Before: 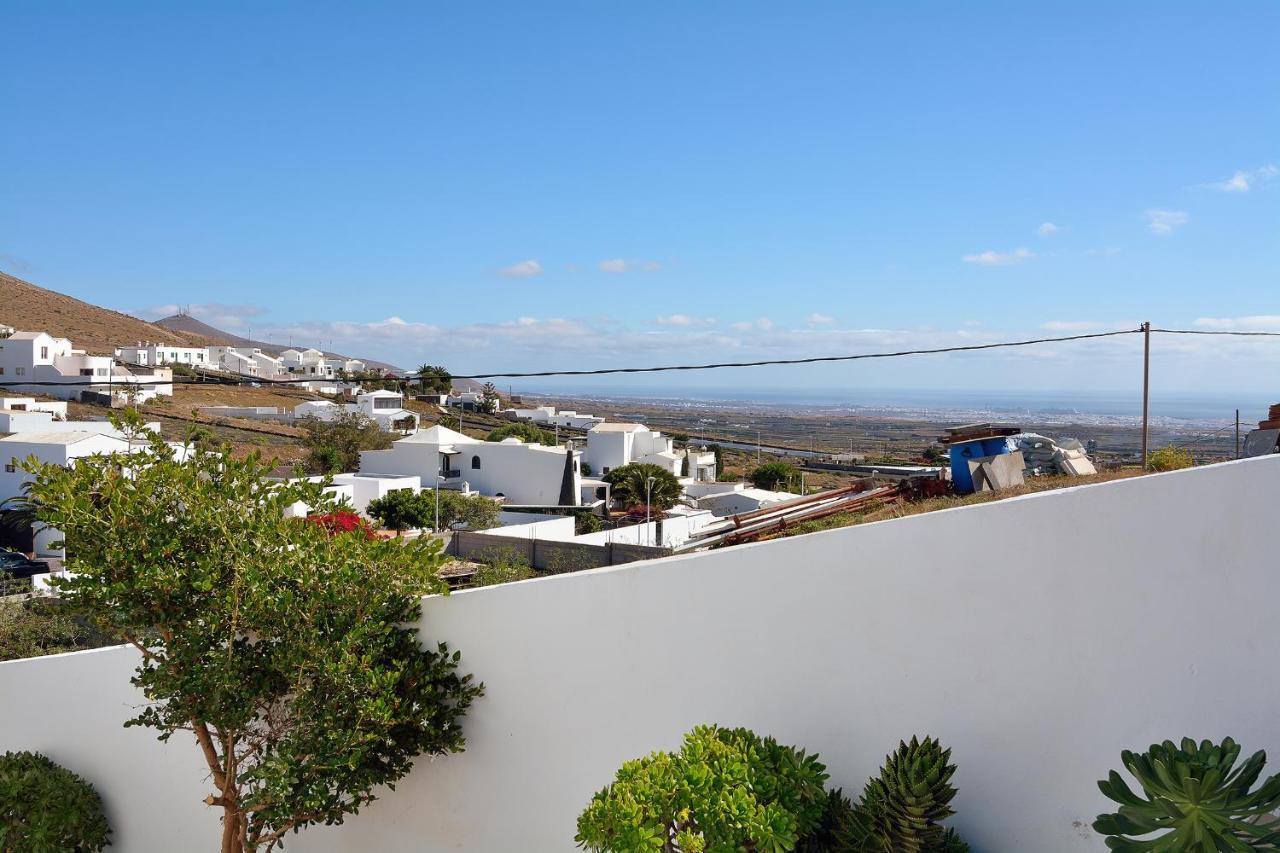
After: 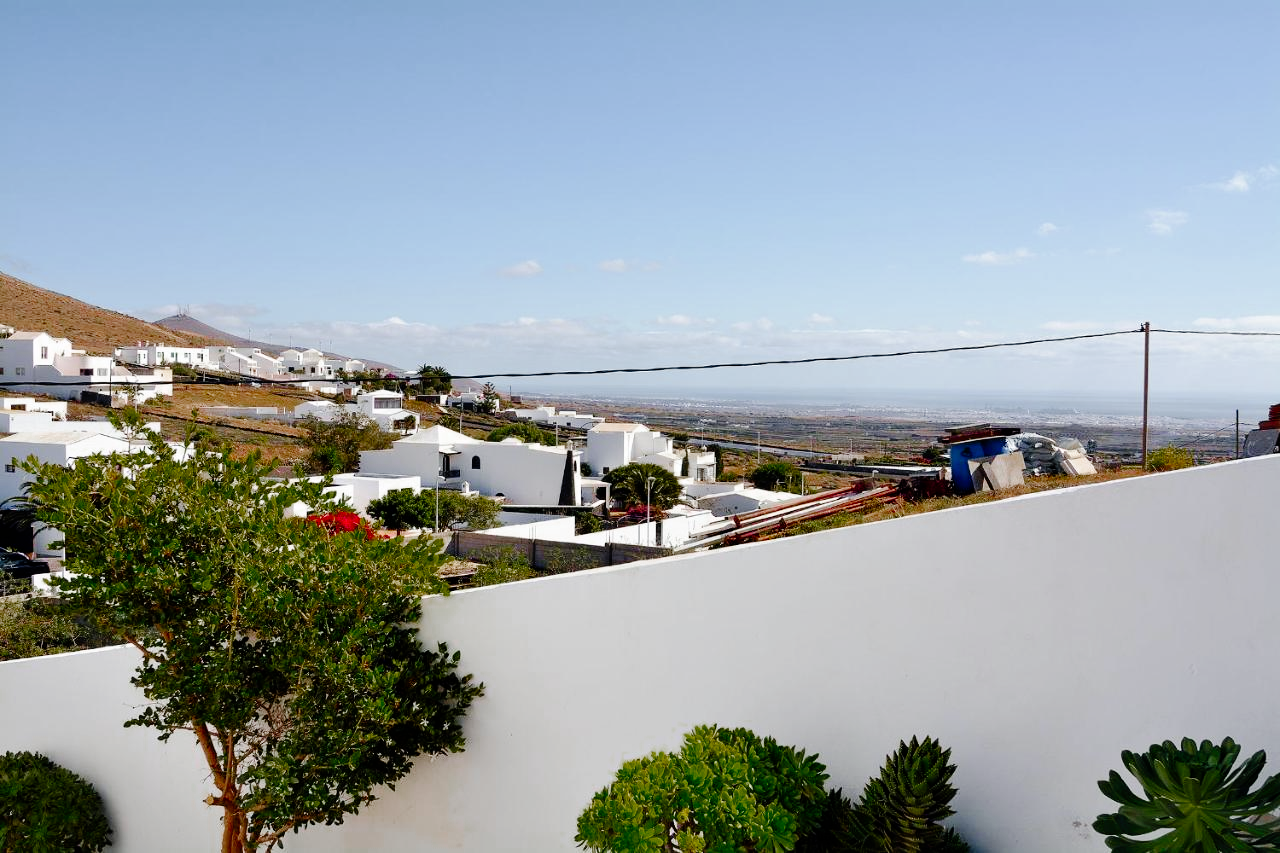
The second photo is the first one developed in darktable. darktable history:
tone curve: curves: ch0 [(0, 0) (0.003, 0) (0.011, 0.001) (0.025, 0.003) (0.044, 0.005) (0.069, 0.012) (0.1, 0.023) (0.136, 0.039) (0.177, 0.088) (0.224, 0.15) (0.277, 0.24) (0.335, 0.337) (0.399, 0.437) (0.468, 0.535) (0.543, 0.629) (0.623, 0.71) (0.709, 0.782) (0.801, 0.856) (0.898, 0.94) (1, 1)], preserve colors none
color zones: curves: ch0 [(0, 0.48) (0.209, 0.398) (0.305, 0.332) (0.429, 0.493) (0.571, 0.5) (0.714, 0.5) (0.857, 0.5) (1, 0.48)]; ch1 [(0, 0.633) (0.143, 0.586) (0.286, 0.489) (0.429, 0.448) (0.571, 0.31) (0.714, 0.335) (0.857, 0.492) (1, 0.633)]; ch2 [(0, 0.448) (0.143, 0.498) (0.286, 0.5) (0.429, 0.5) (0.571, 0.5) (0.714, 0.5) (0.857, 0.5) (1, 0.448)]
